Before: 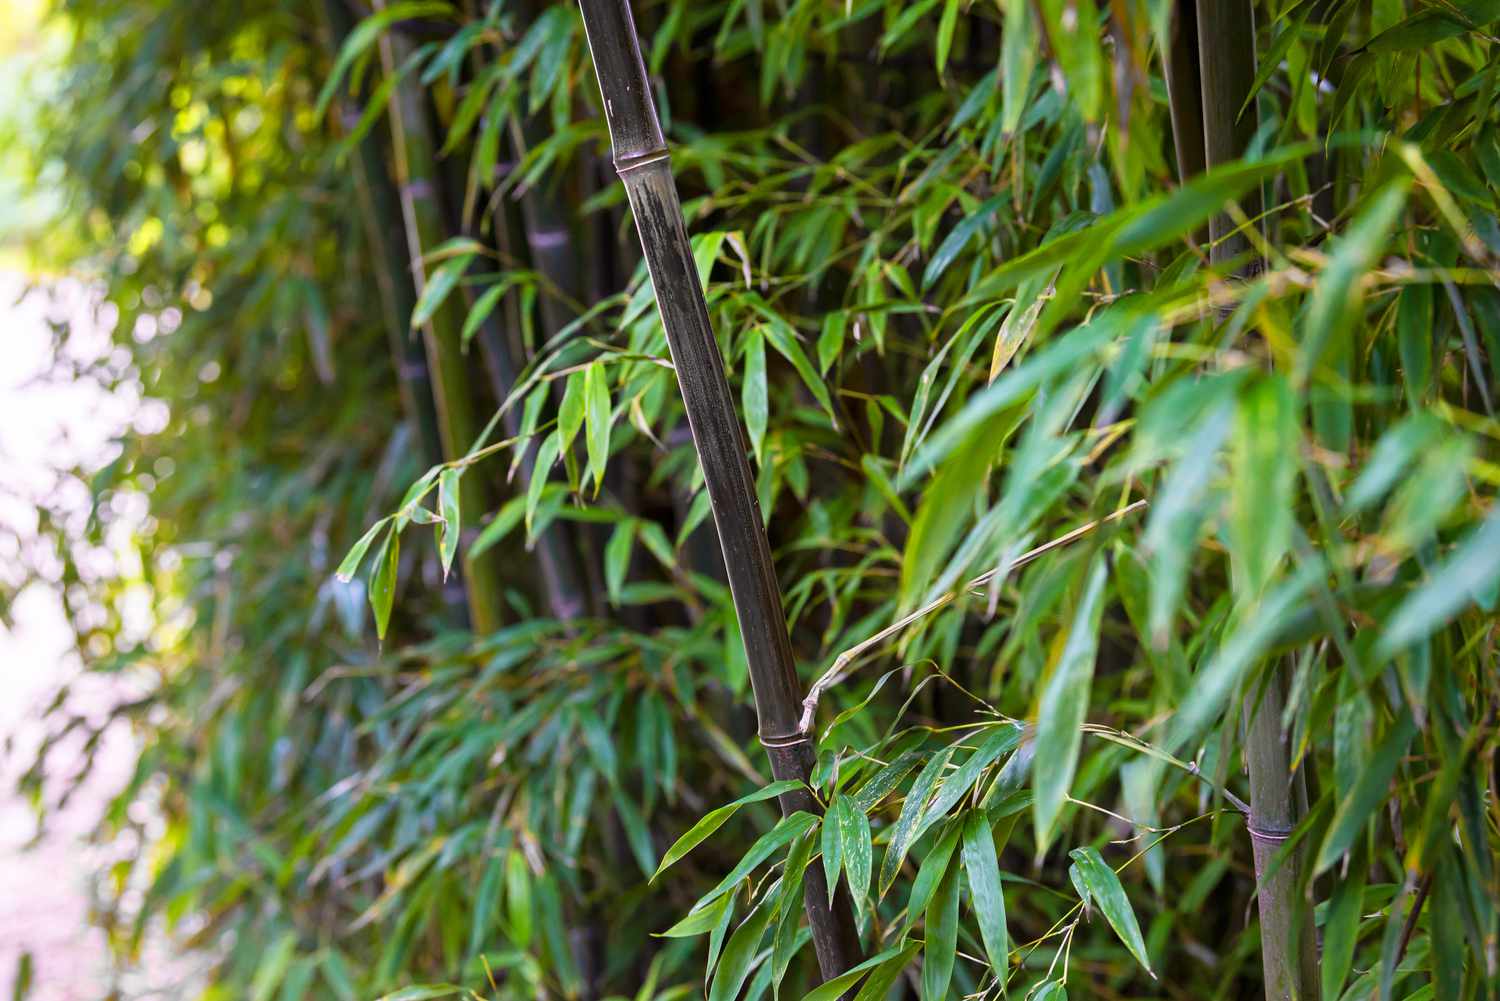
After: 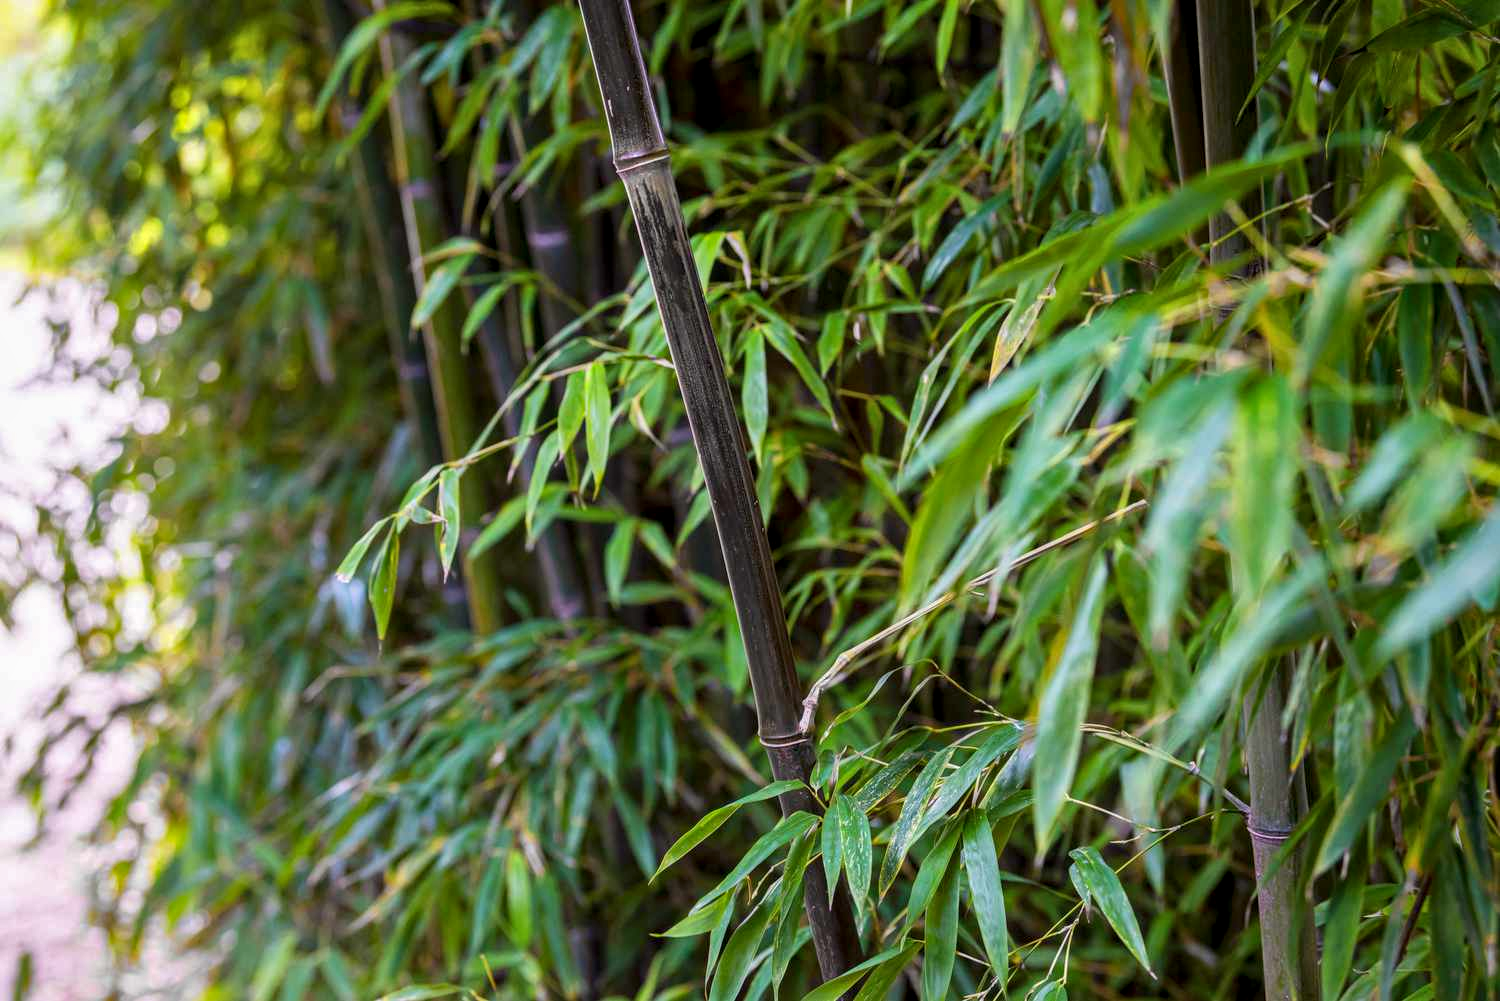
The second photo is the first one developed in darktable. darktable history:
local contrast: on, module defaults
shadows and highlights: shadows -20.19, white point adjustment -1.95, highlights -35.17
